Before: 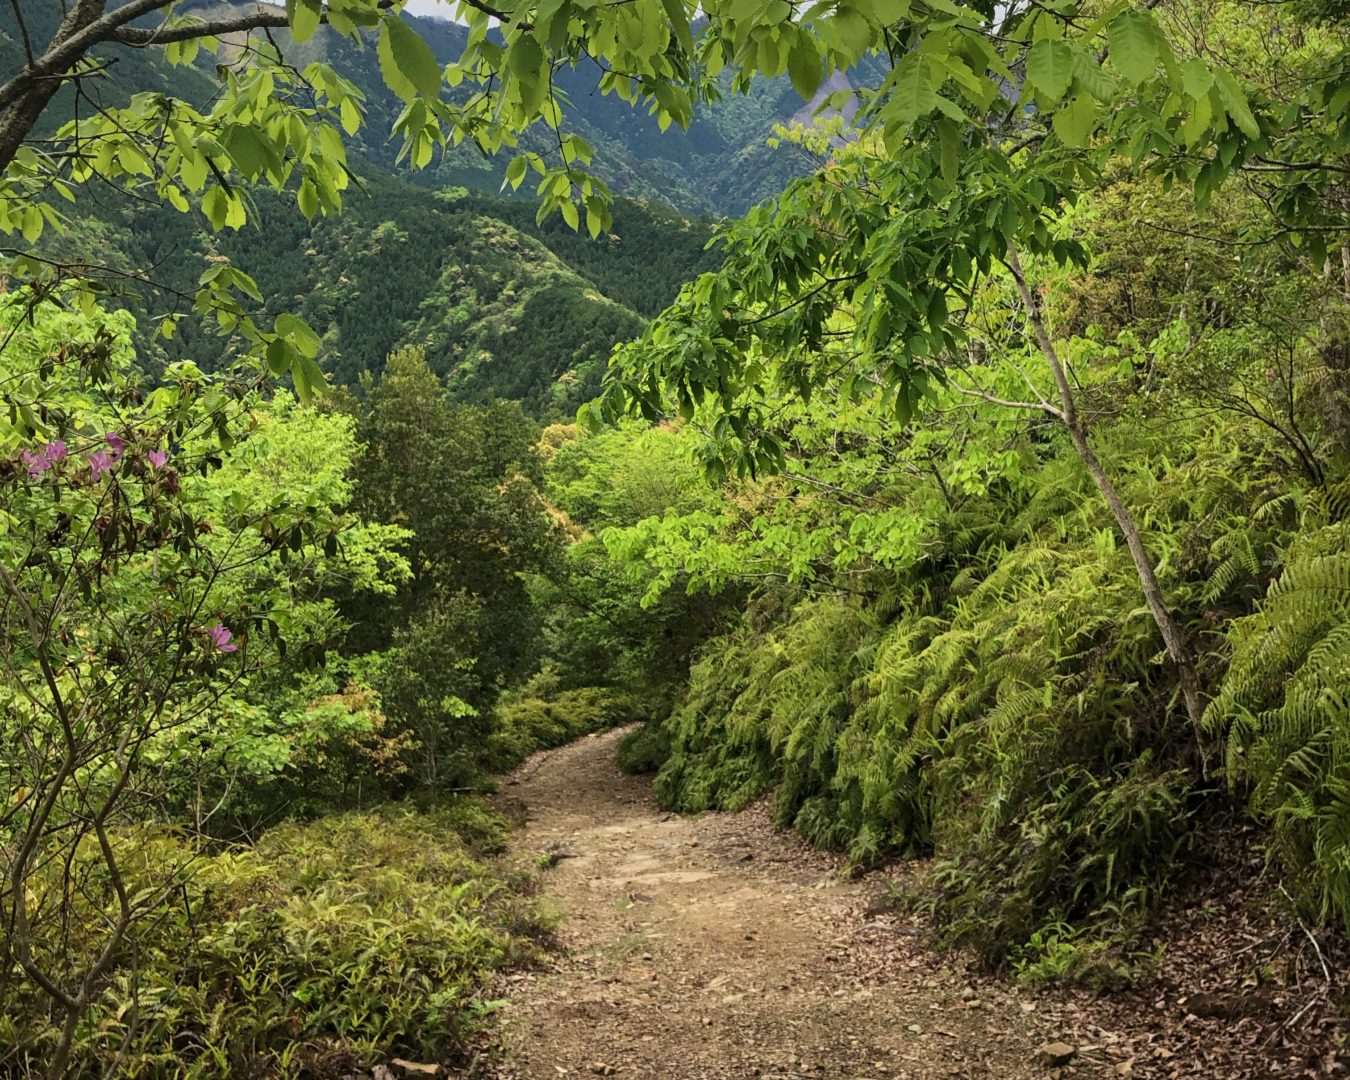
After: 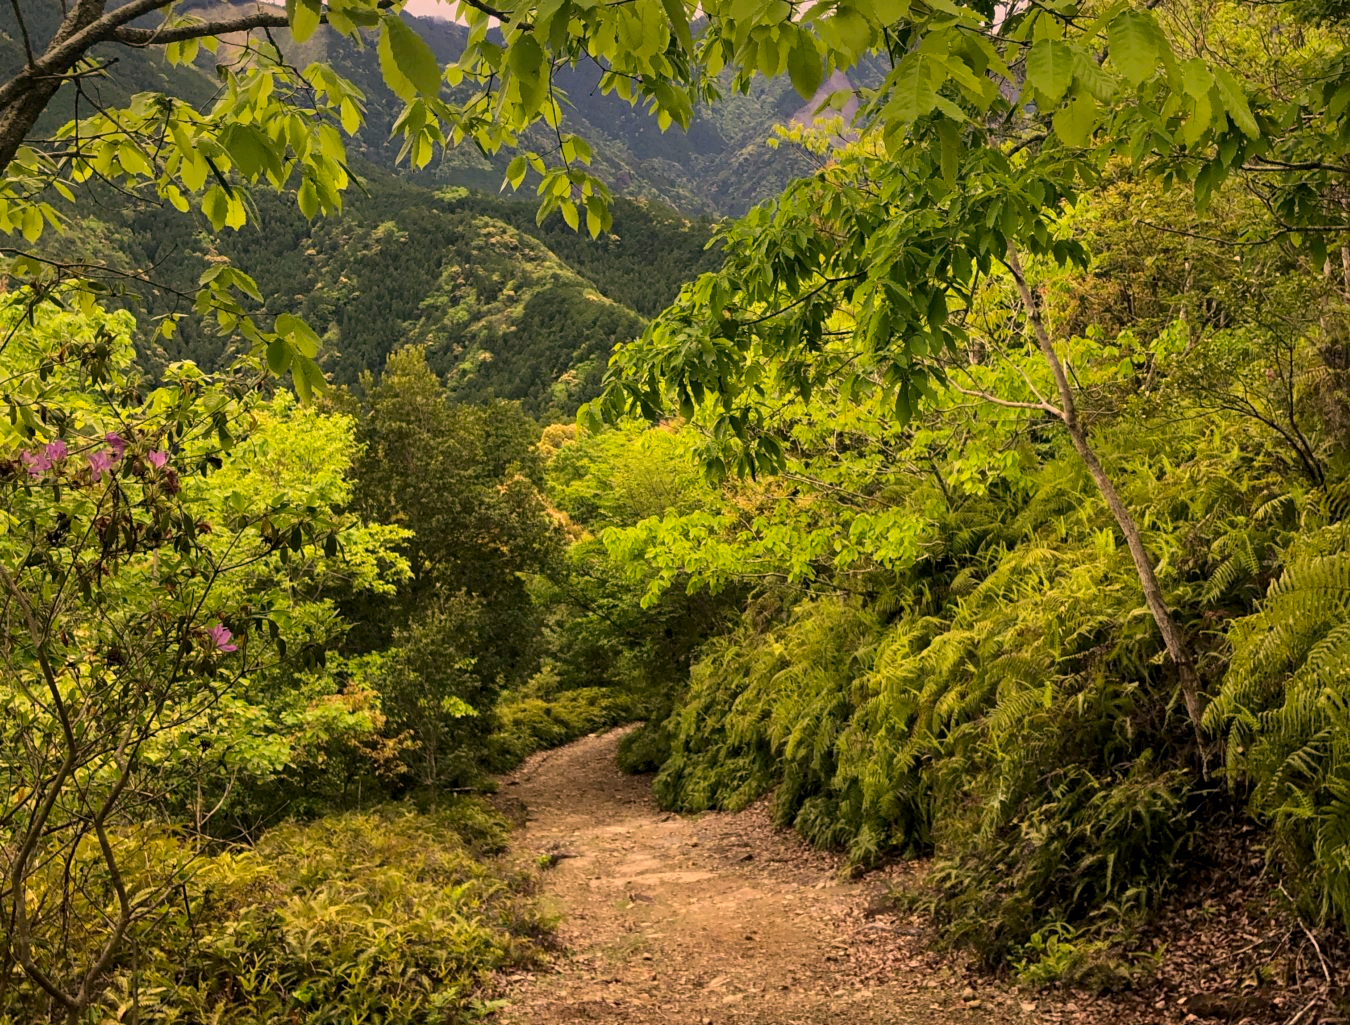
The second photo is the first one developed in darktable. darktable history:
color correction: highlights a* 17.73, highlights b* 19.14
crop and rotate: top 0.003%, bottom 5.06%
